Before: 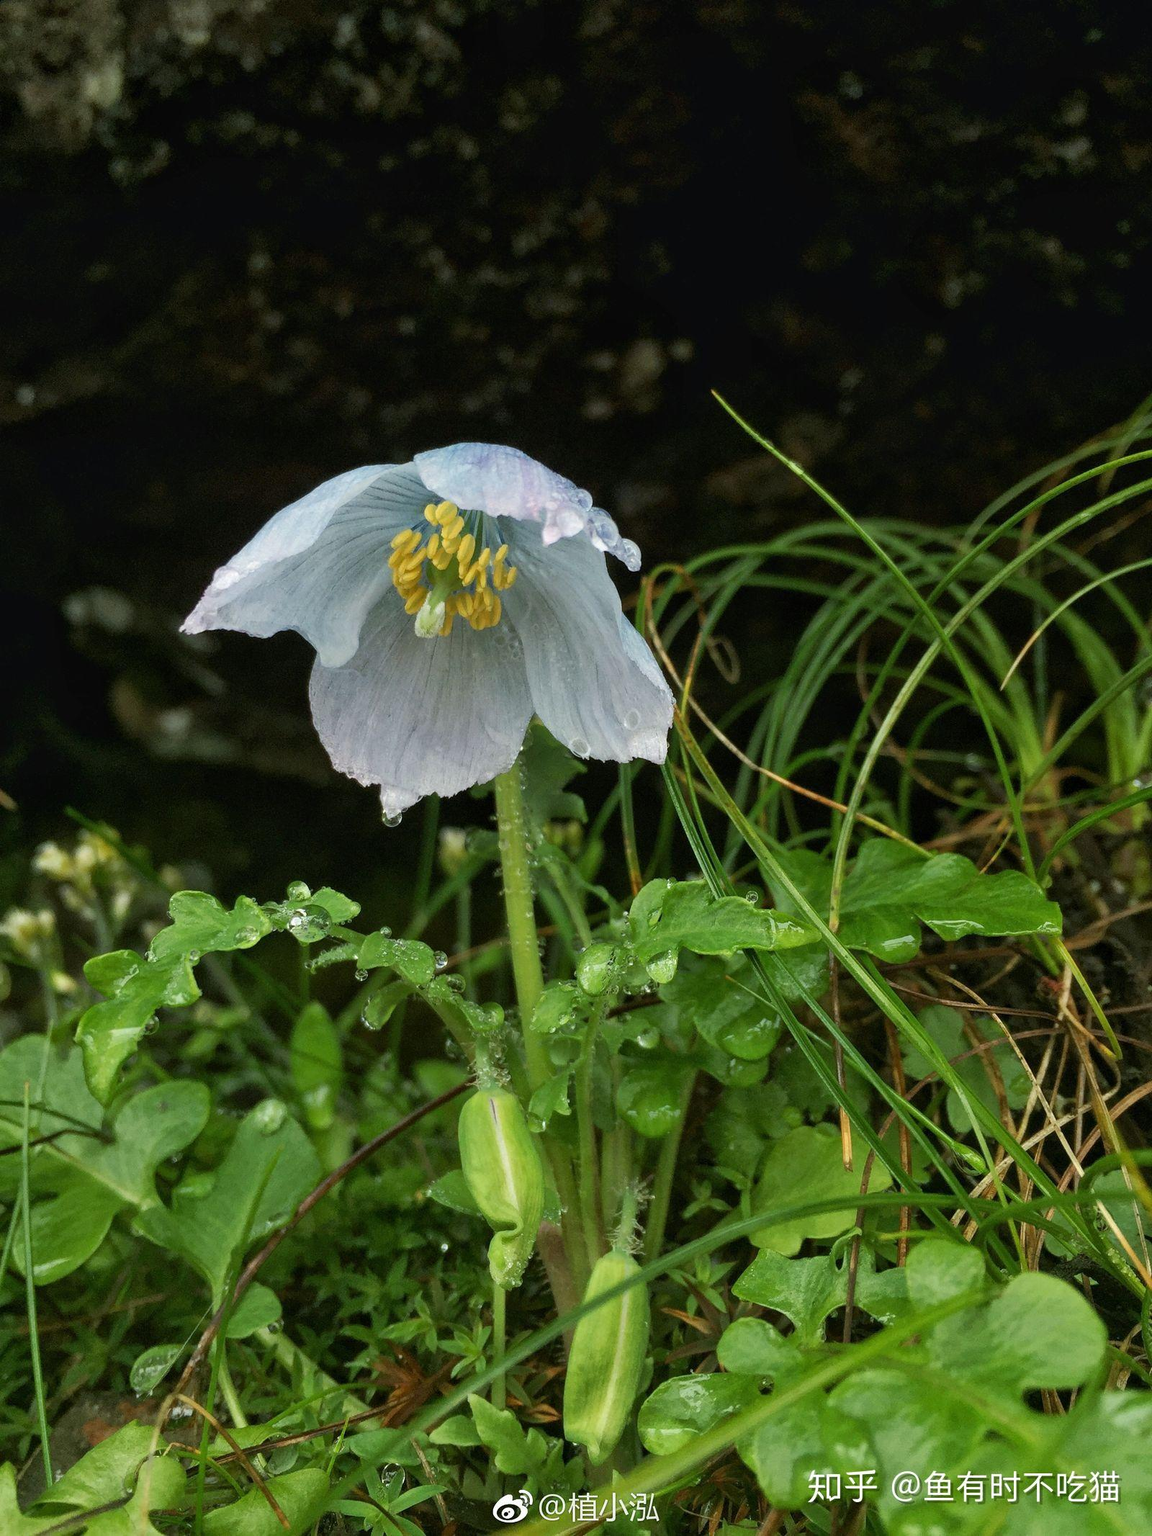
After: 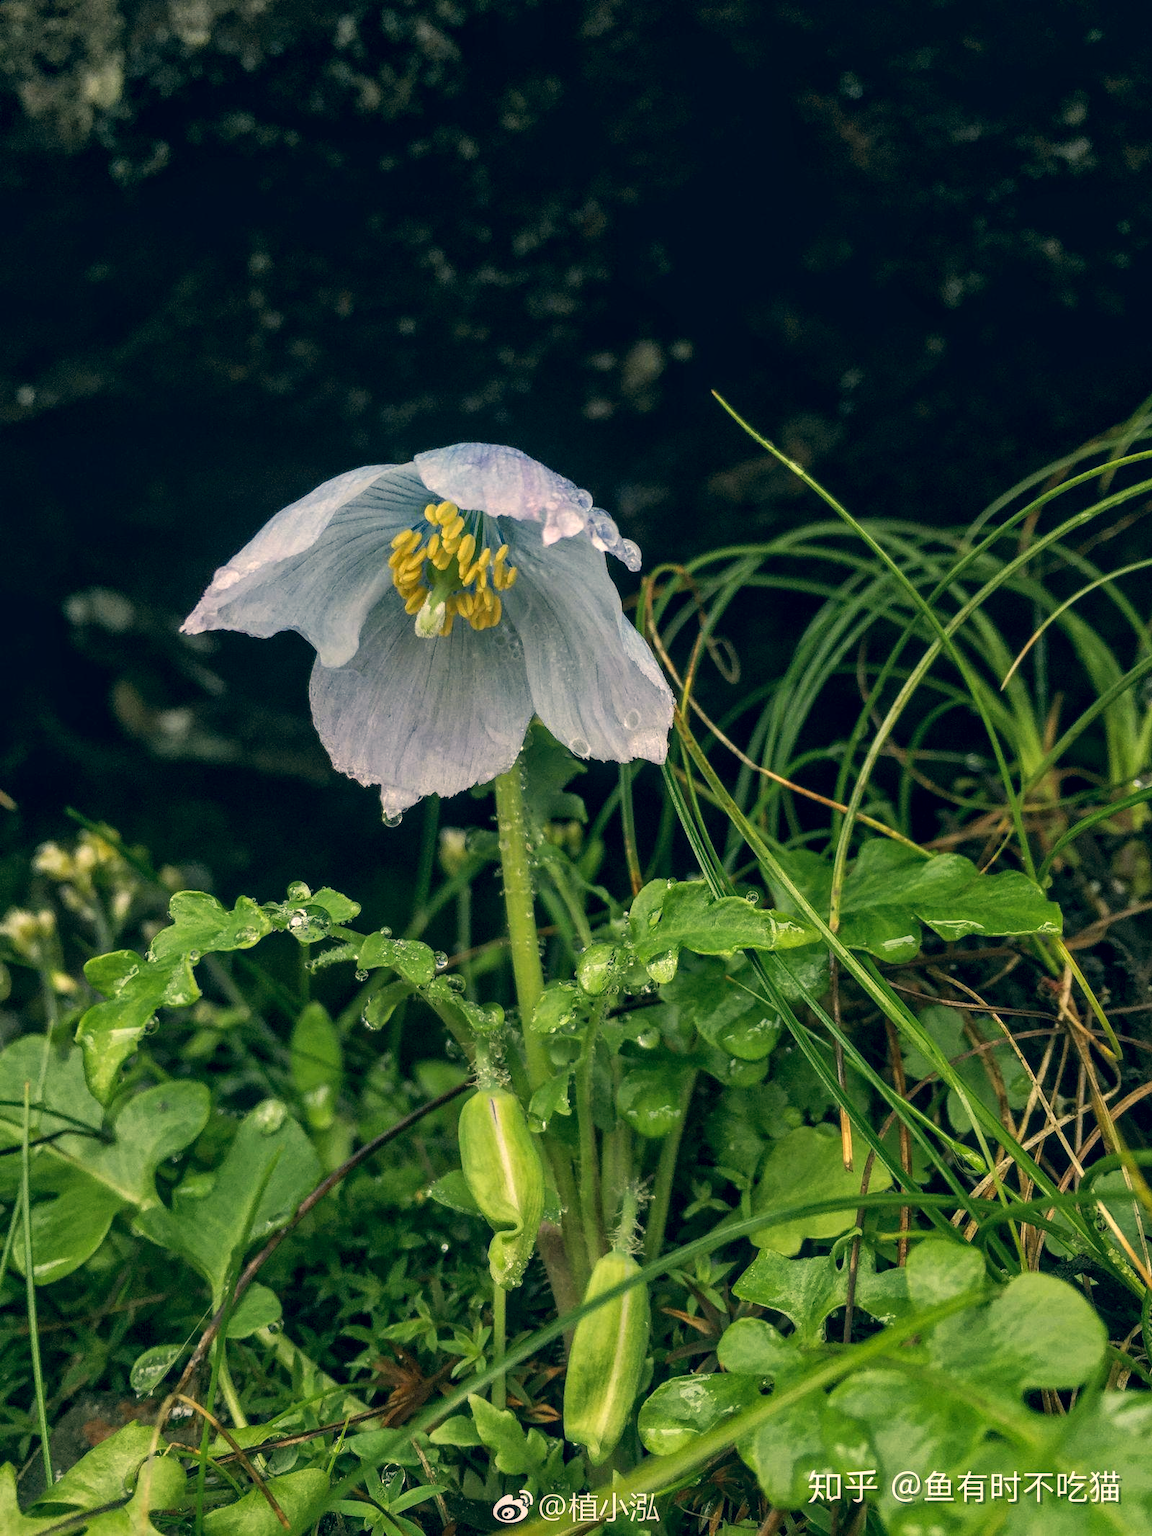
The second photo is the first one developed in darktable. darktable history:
color correction: highlights a* 10.32, highlights b* 14.6, shadows a* -10.27, shadows b* -15.01
local contrast: highlights 35%, detail 135%
